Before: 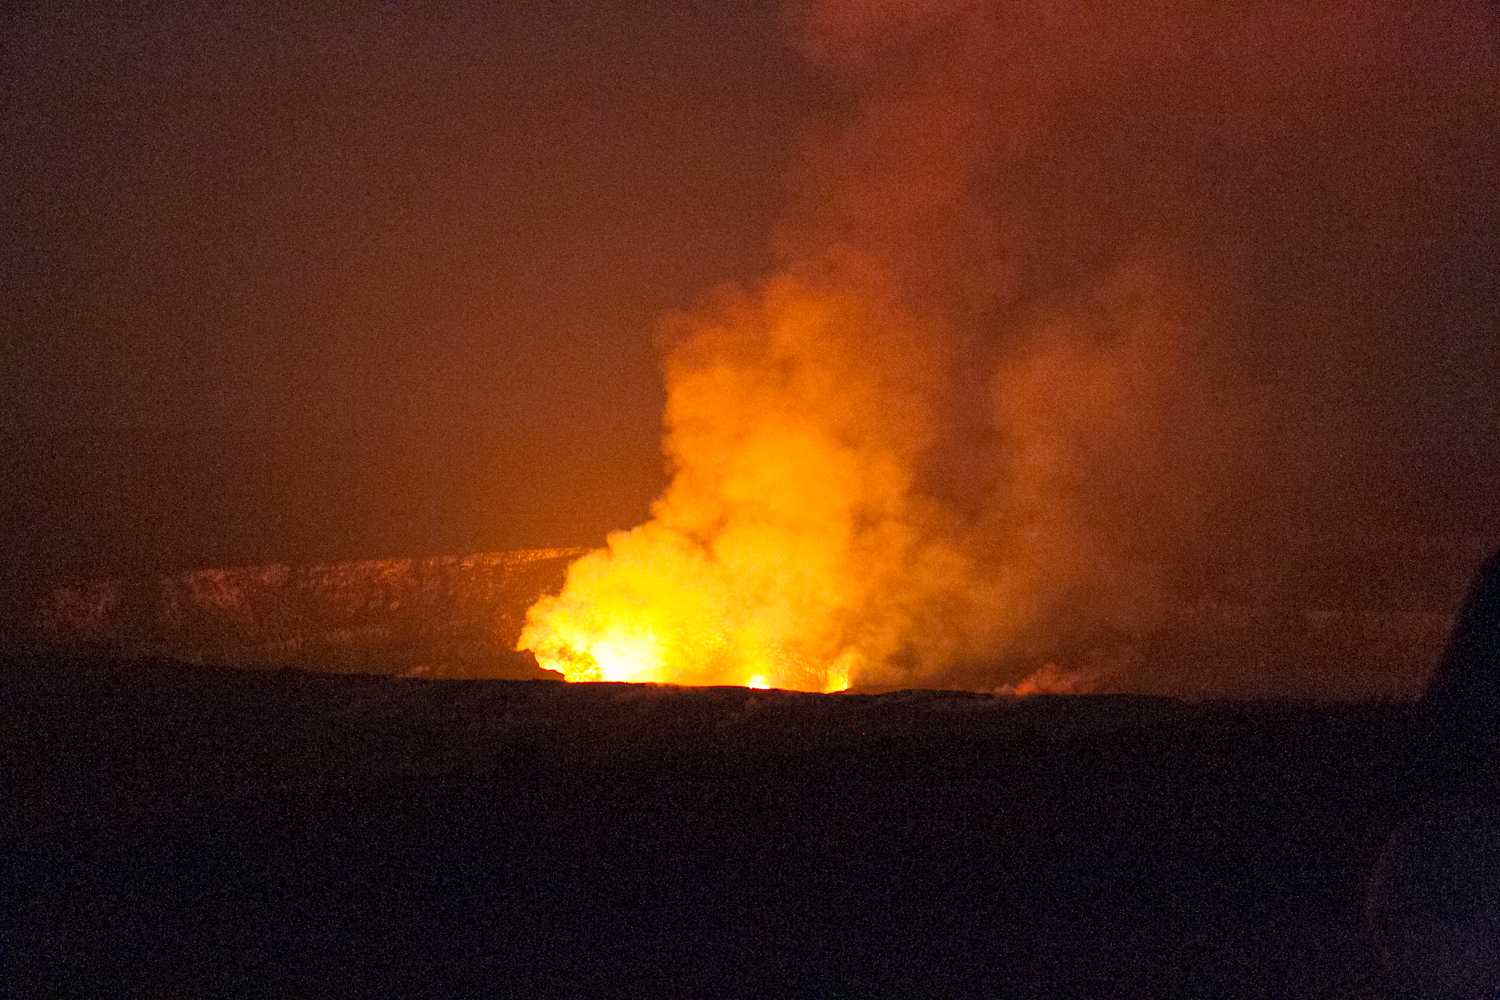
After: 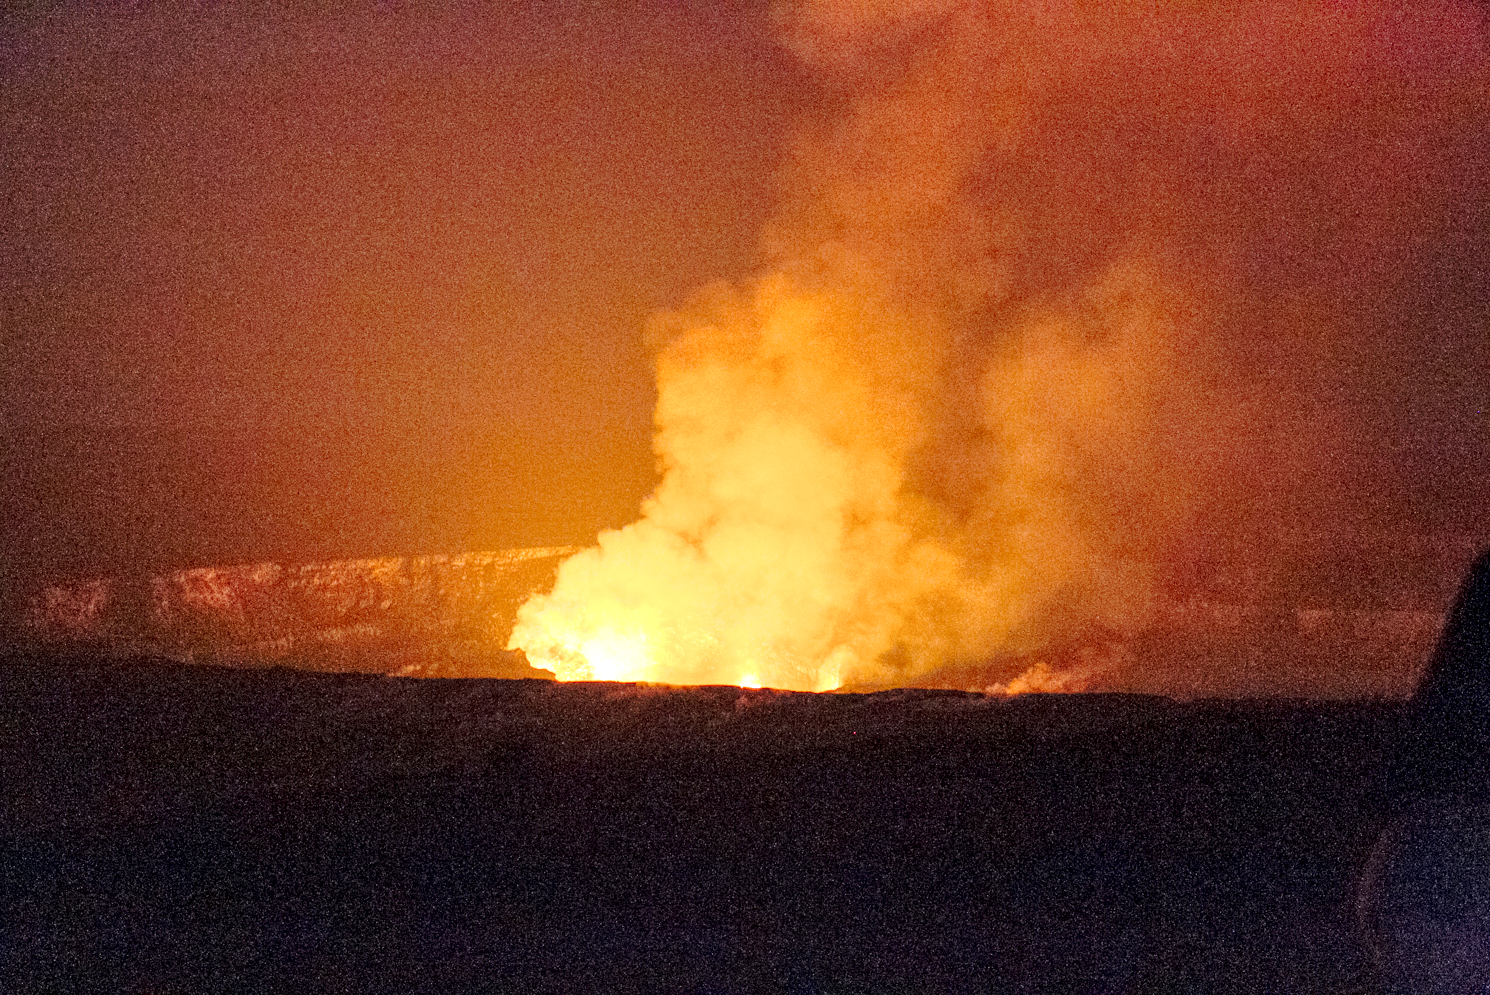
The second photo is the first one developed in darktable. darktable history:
local contrast: detail 135%, midtone range 0.75
crop and rotate: left 0.614%, top 0.179%, bottom 0.309%
tone curve: curves: ch0 [(0, 0) (0.003, 0.021) (0.011, 0.033) (0.025, 0.059) (0.044, 0.097) (0.069, 0.141) (0.1, 0.186) (0.136, 0.237) (0.177, 0.298) (0.224, 0.378) (0.277, 0.47) (0.335, 0.542) (0.399, 0.605) (0.468, 0.678) (0.543, 0.724) (0.623, 0.787) (0.709, 0.829) (0.801, 0.875) (0.898, 0.912) (1, 1)], preserve colors none
rotate and perspective: automatic cropping off
